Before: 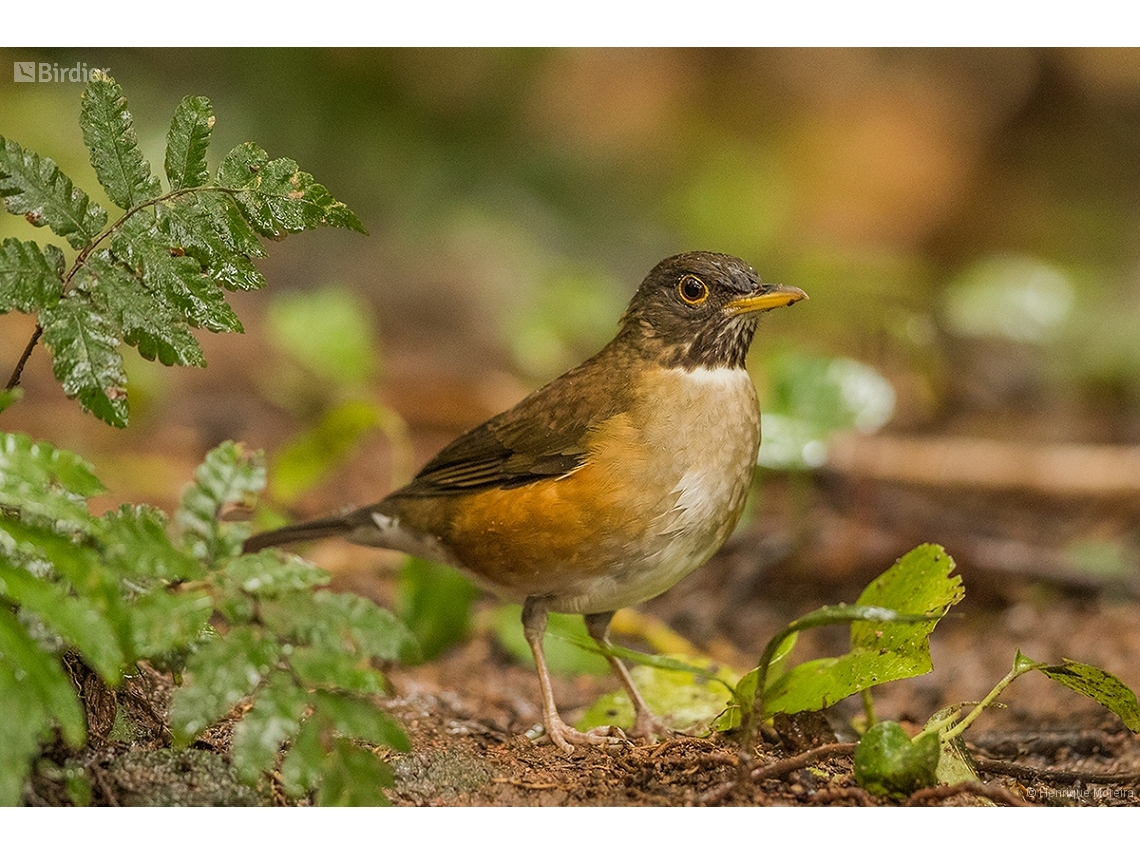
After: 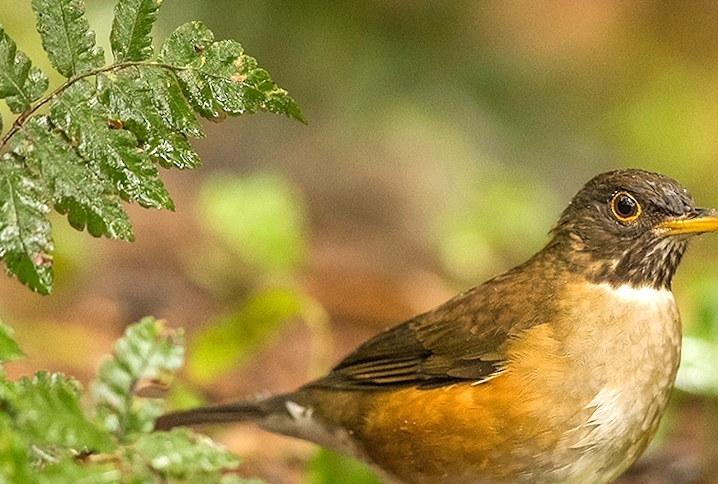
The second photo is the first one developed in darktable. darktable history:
crop and rotate: angle -5.01°, left 2.132%, top 6.708%, right 27.741%, bottom 30.313%
exposure: exposure 0.646 EV, compensate highlight preservation false
